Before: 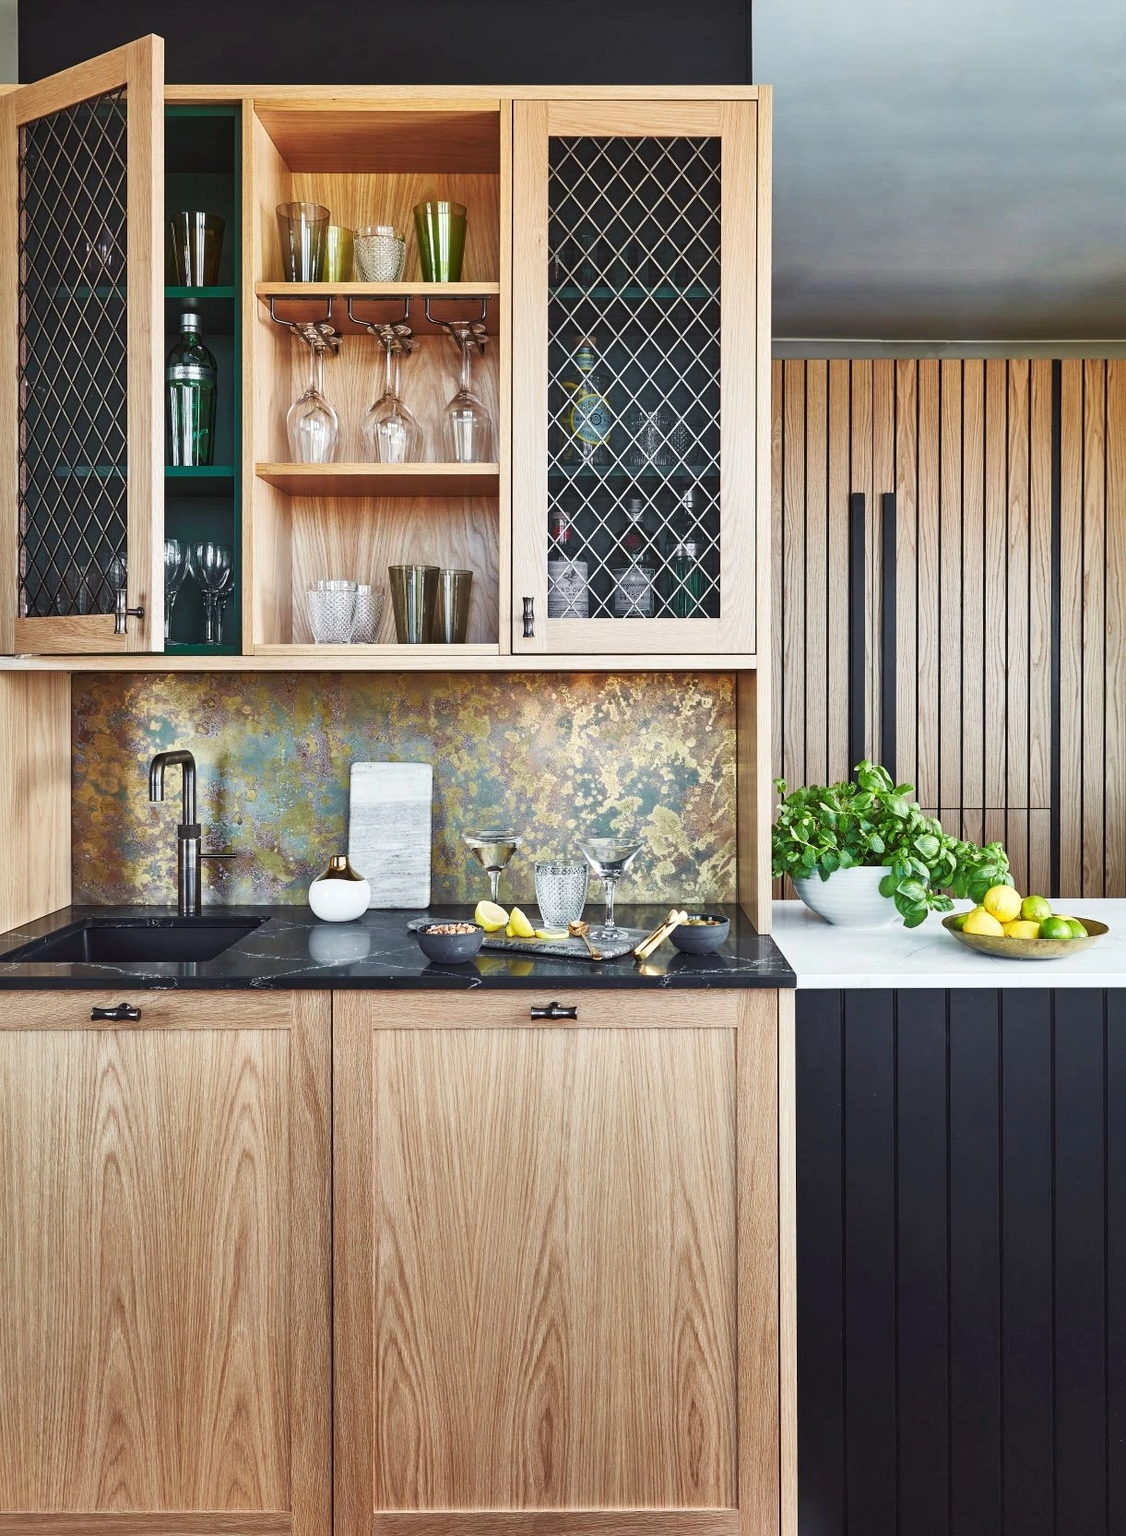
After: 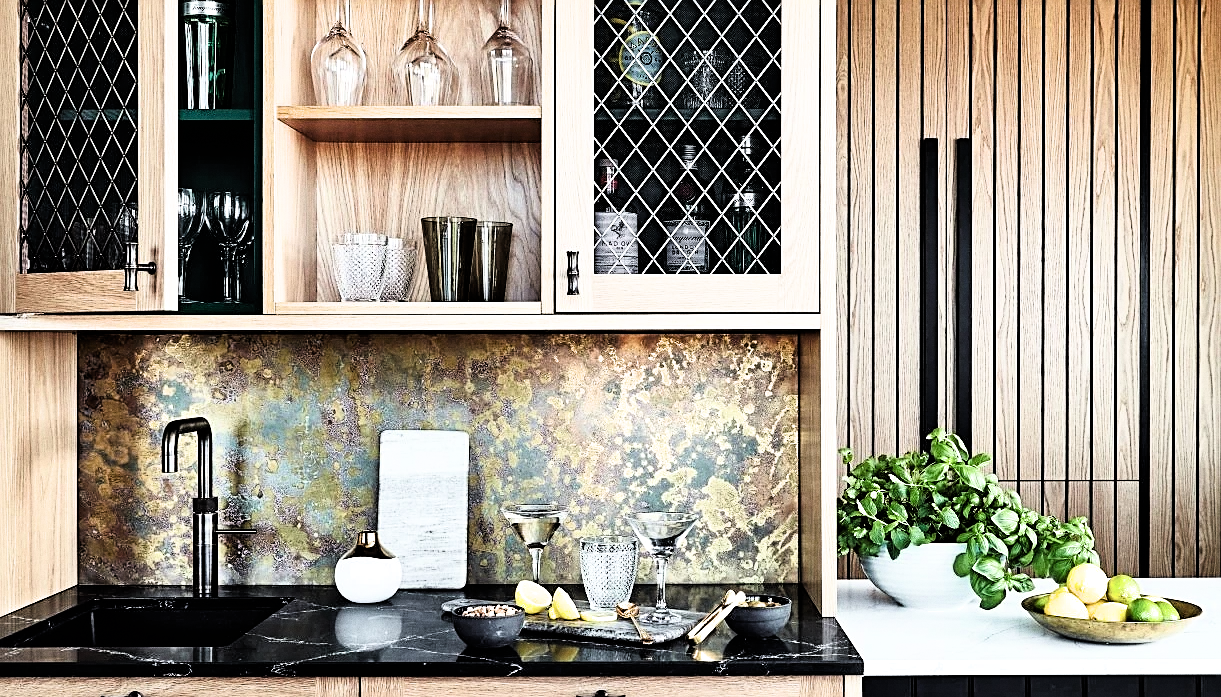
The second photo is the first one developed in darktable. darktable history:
sharpen: on, module defaults
crop and rotate: top 23.84%, bottom 34.294%
exposure: black level correction -0.001, exposure 0.08 EV, compensate highlight preservation false
filmic rgb: black relative exposure -3.75 EV, white relative exposure 2.4 EV, dynamic range scaling -50%, hardness 3.42, latitude 30%, contrast 1.8
grain: on, module defaults
